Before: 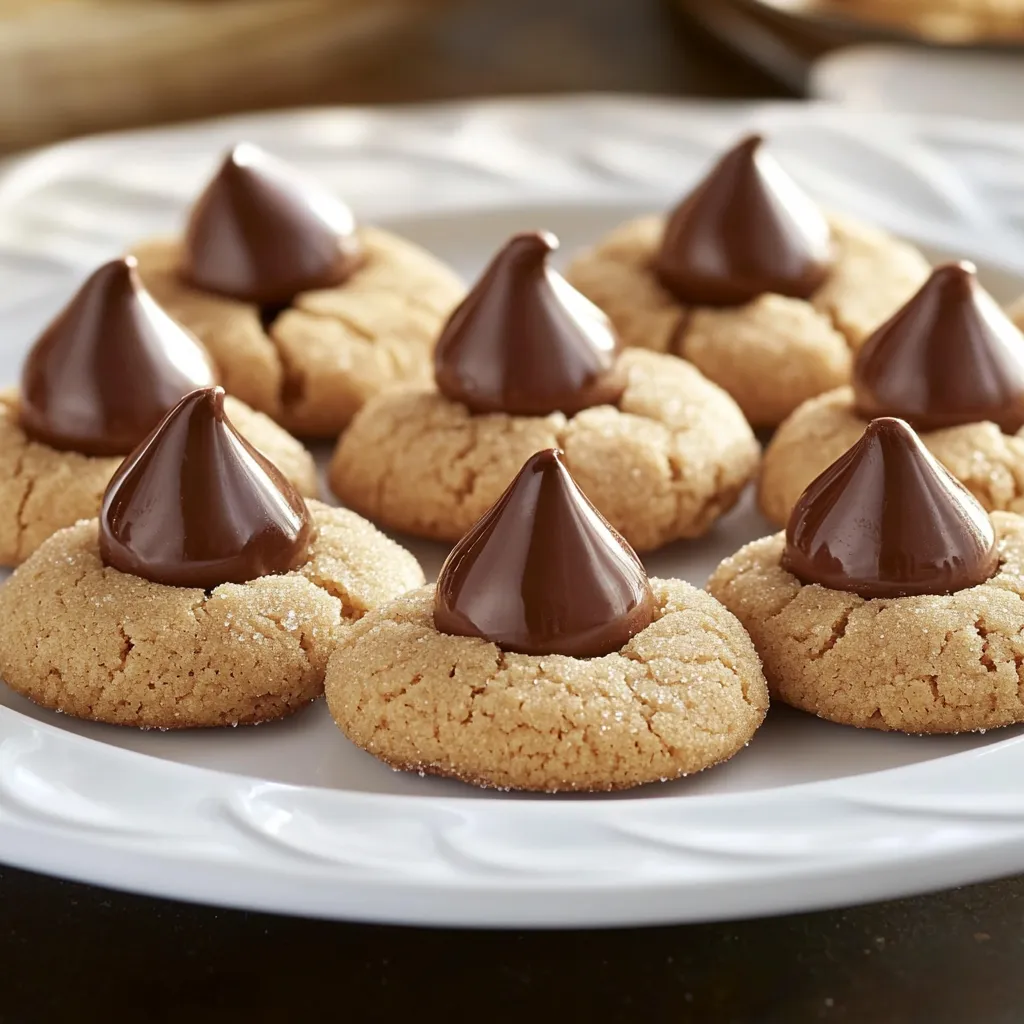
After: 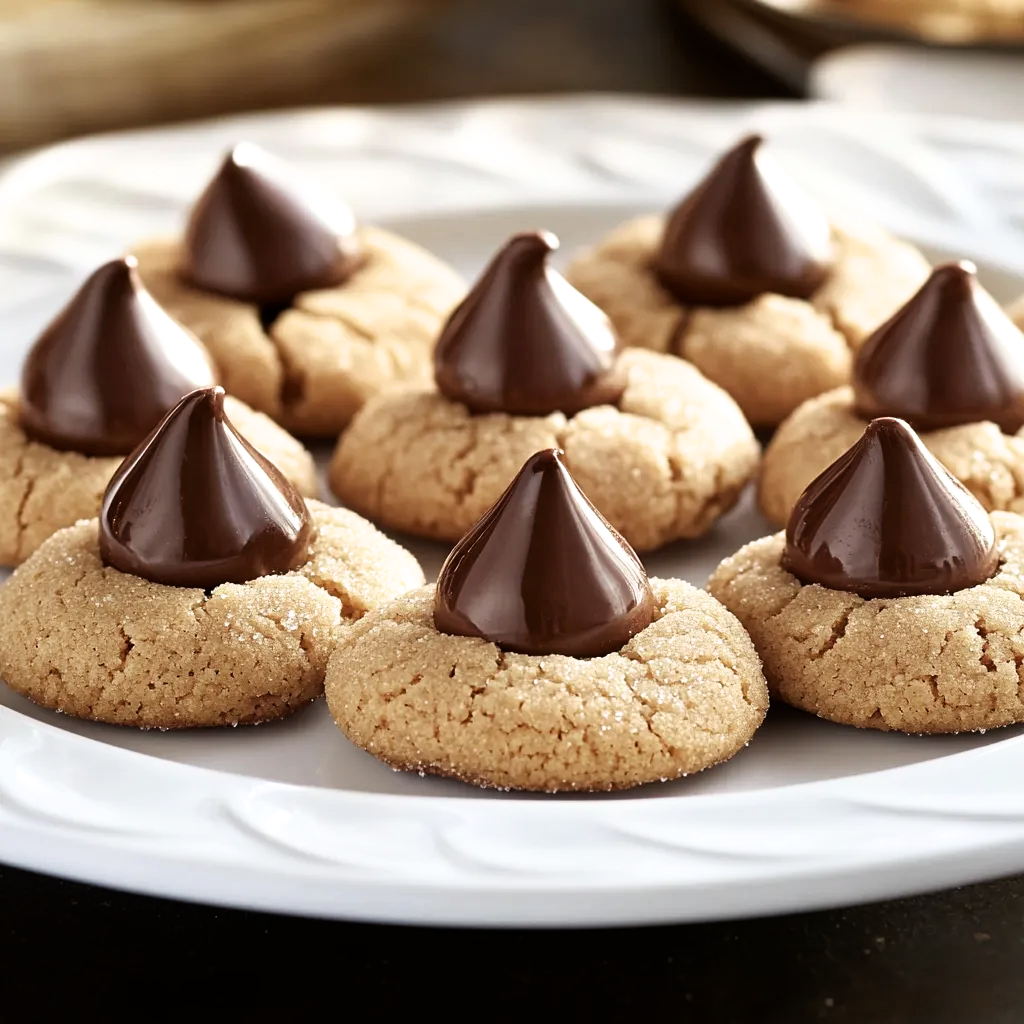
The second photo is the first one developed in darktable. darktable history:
filmic rgb: black relative exposure -7.98 EV, white relative exposure 2.37 EV, hardness 6.66
